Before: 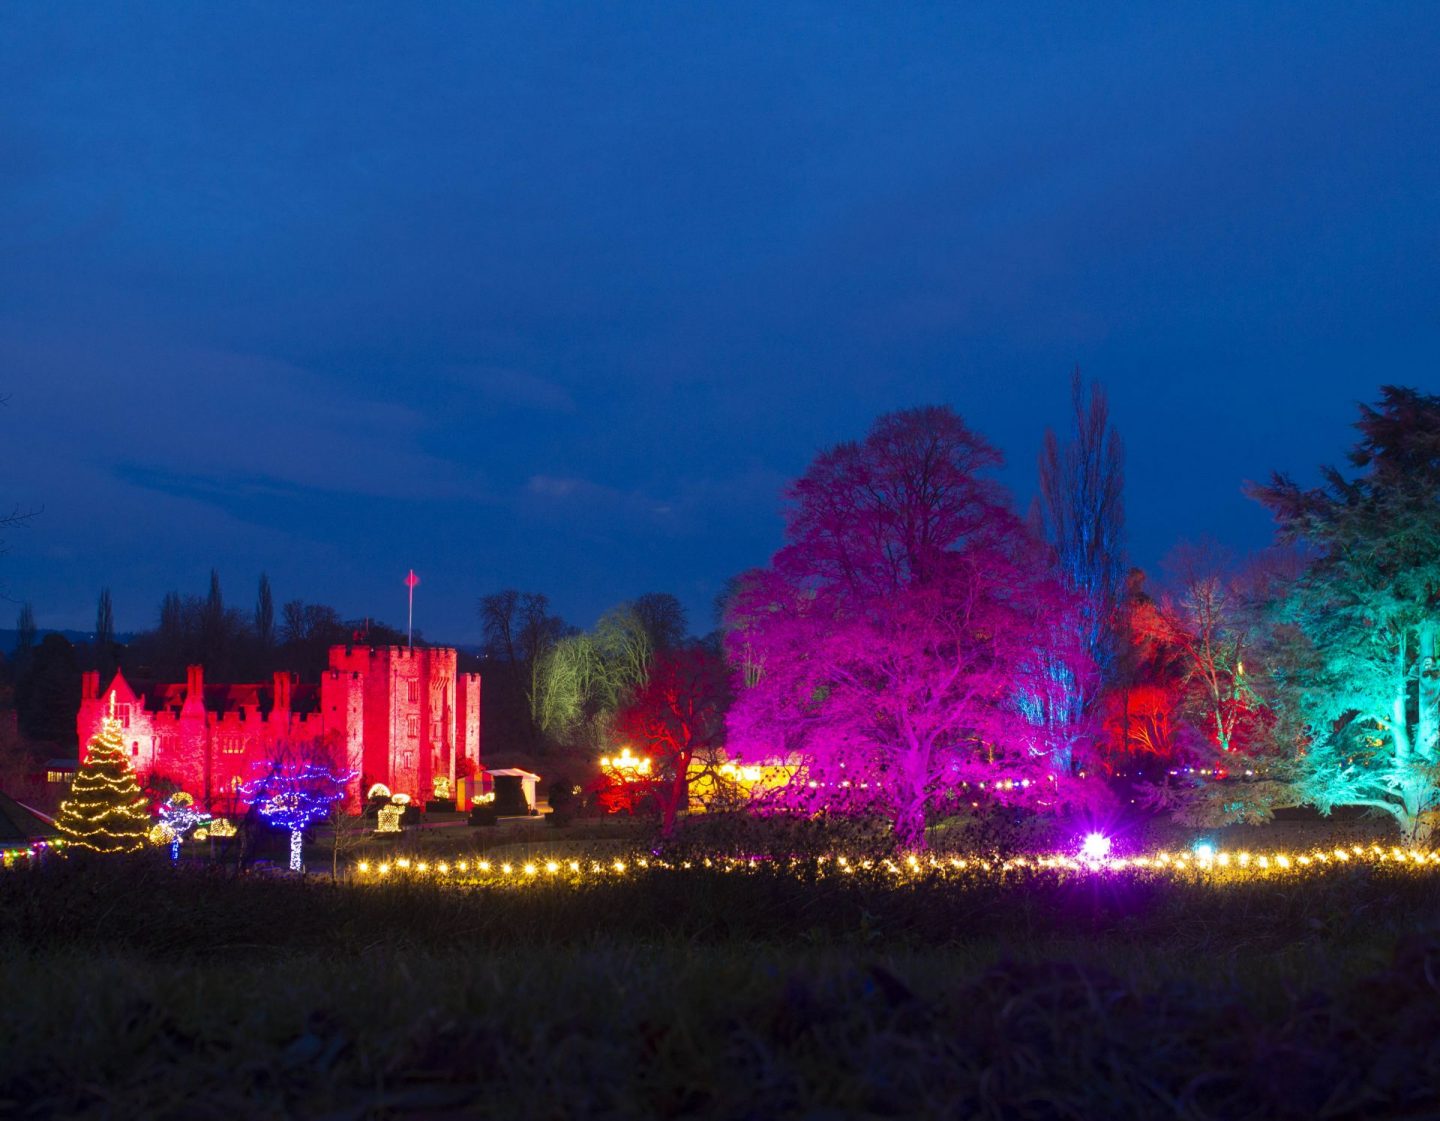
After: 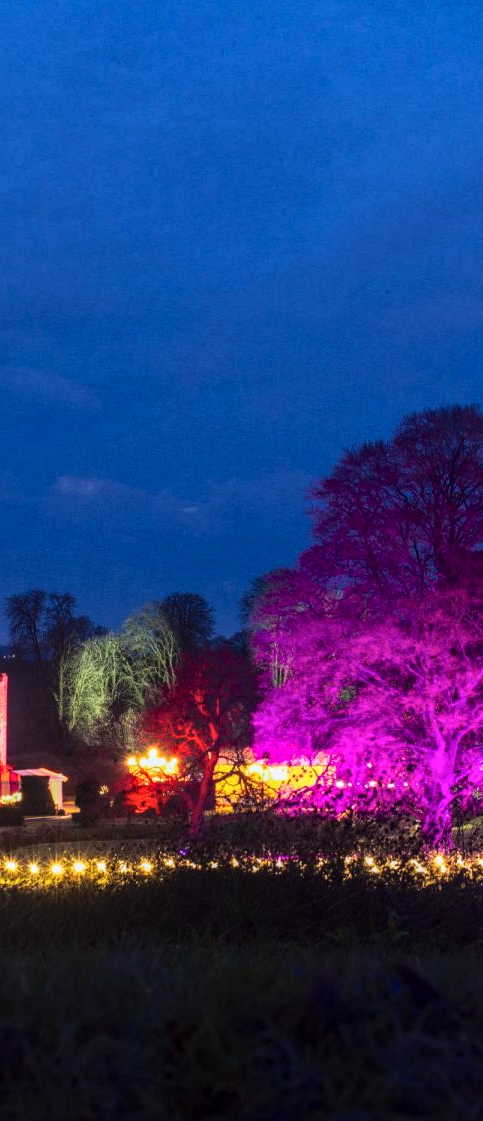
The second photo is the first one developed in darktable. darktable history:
local contrast: highlights 3%, shadows 2%, detail 134%
crop: left 32.903%, right 33.533%
base curve: curves: ch0 [(0, 0) (0.032, 0.025) (0.121, 0.166) (0.206, 0.329) (0.605, 0.79) (1, 1)]
color calibration: illuminant as shot in camera, x 0.358, y 0.373, temperature 4628.91 K, saturation algorithm version 1 (2020)
